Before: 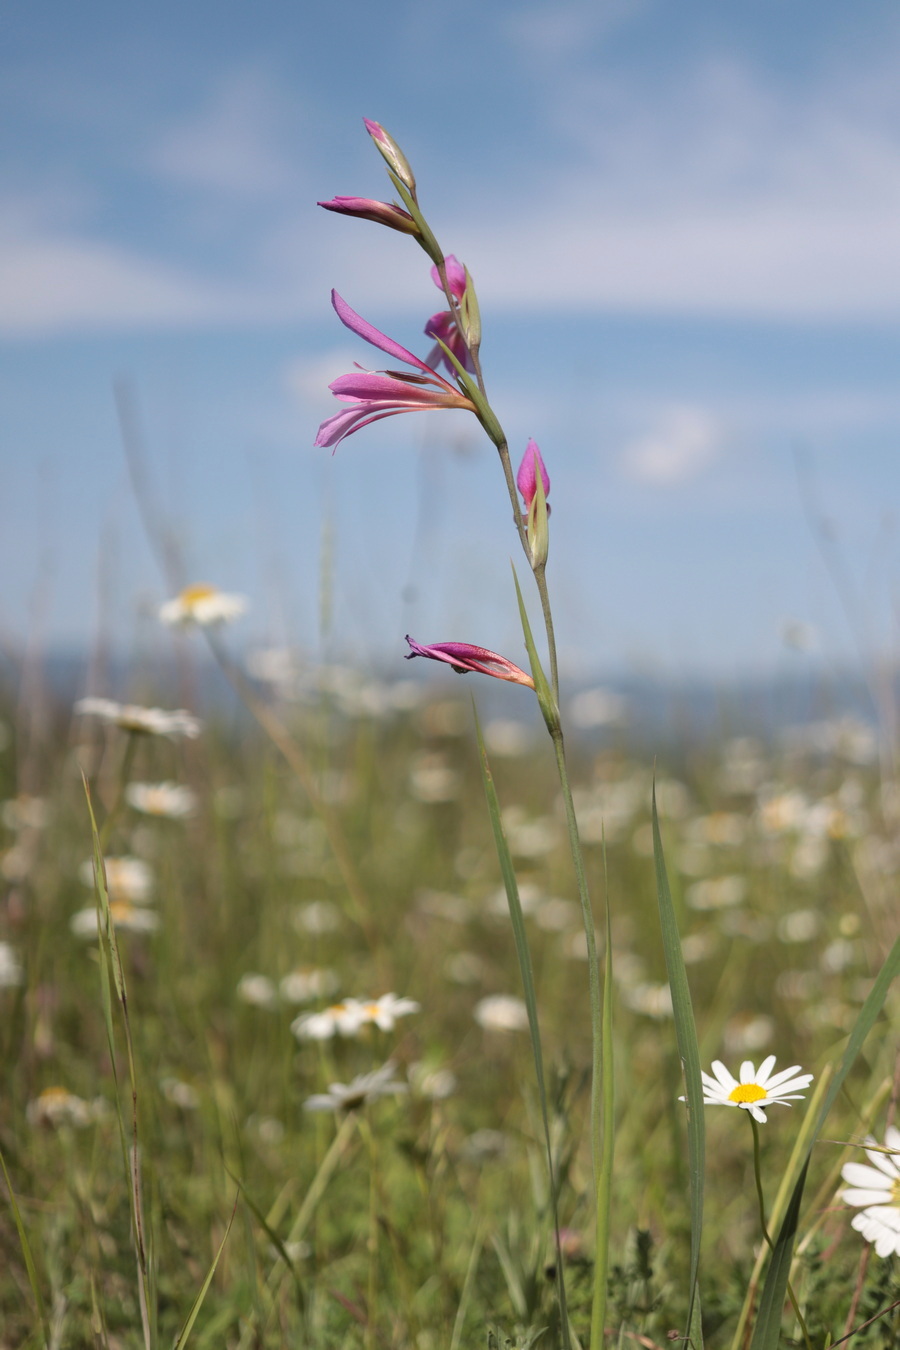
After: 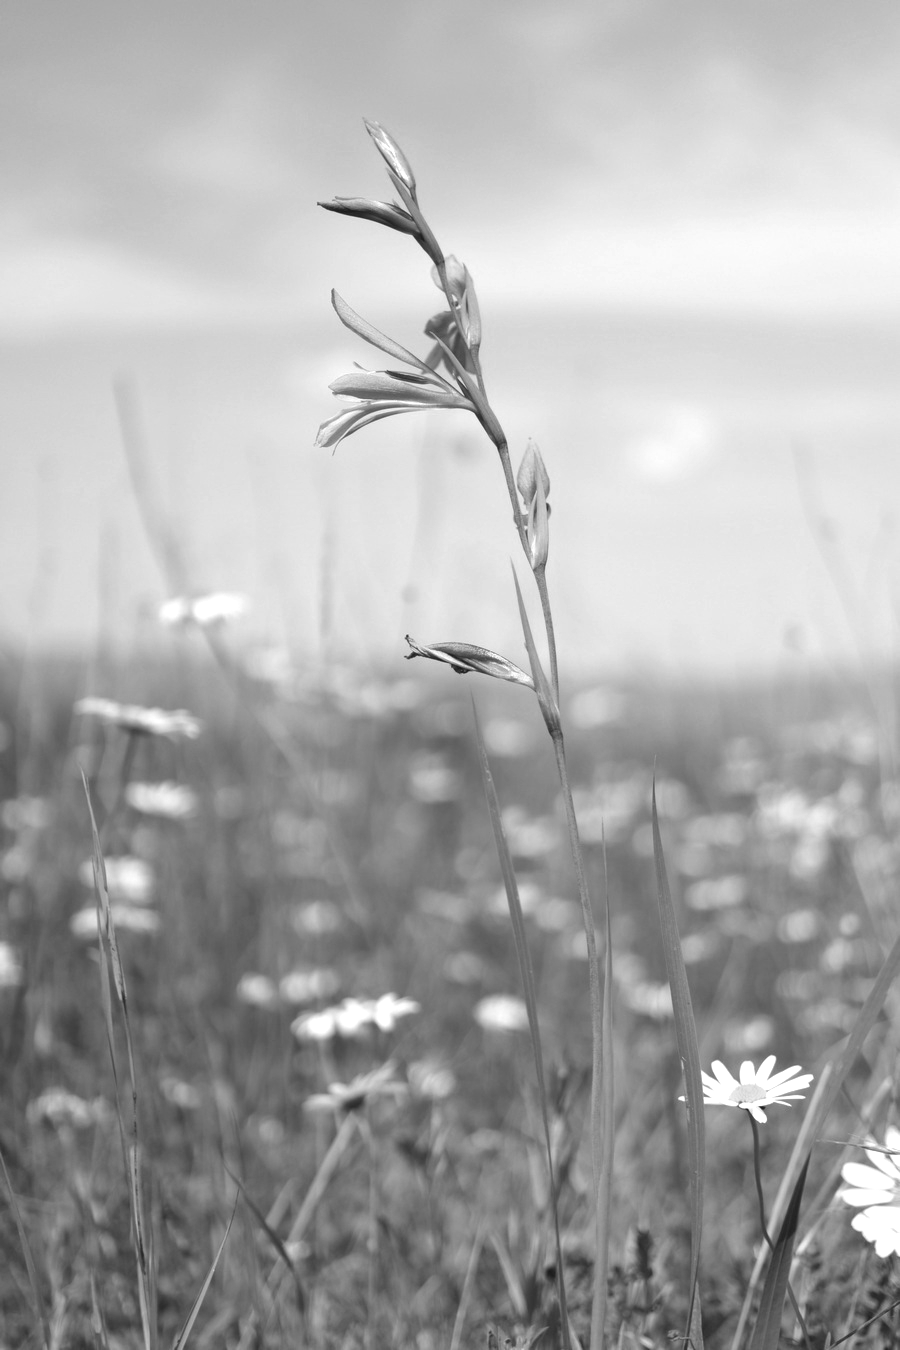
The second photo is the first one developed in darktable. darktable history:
color calibration: output gray [0.21, 0.42, 0.37, 0], gray › normalize channels true, illuminant same as pipeline (D50), adaptation XYZ, x 0.346, y 0.359, gamut compression 0
exposure: black level correction 0, exposure 1.1 EV, compensate exposure bias true, compensate highlight preservation false
